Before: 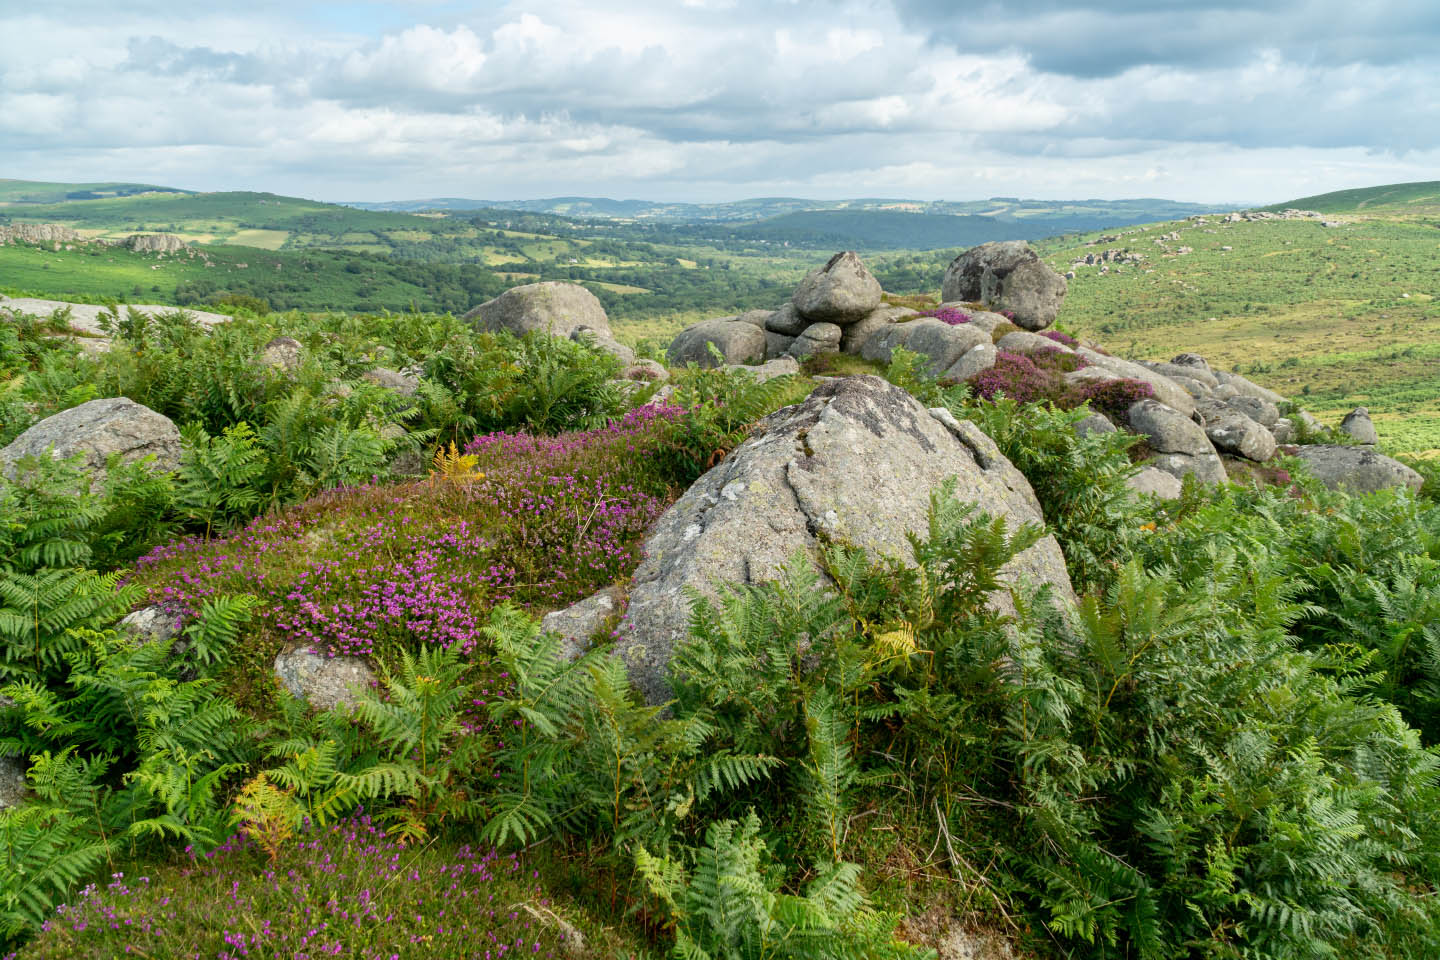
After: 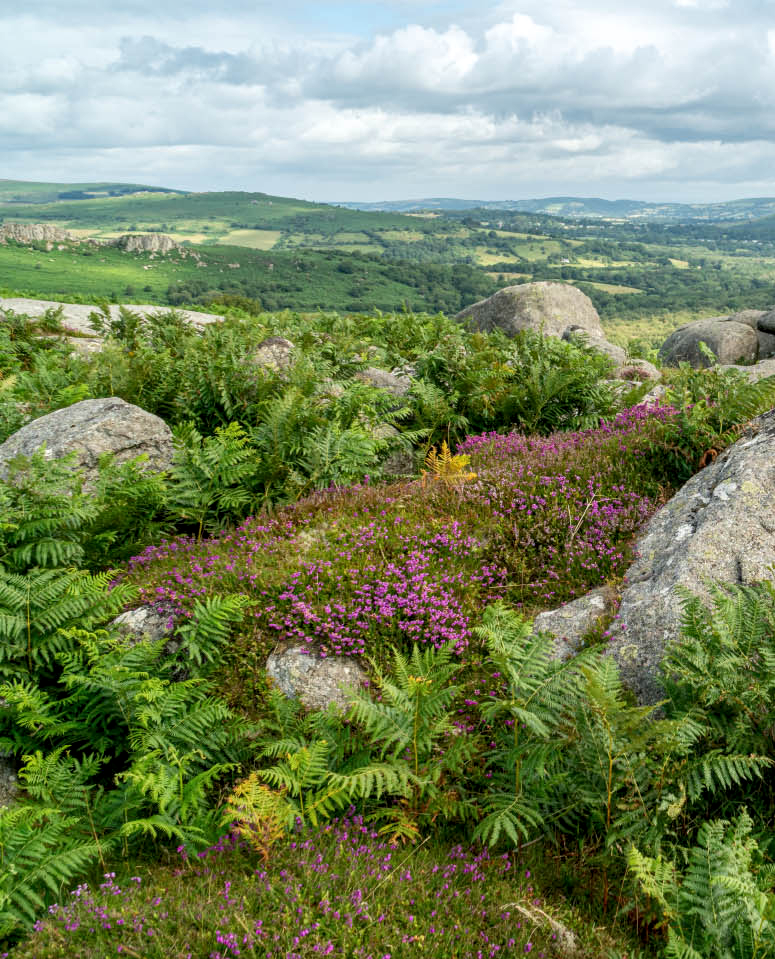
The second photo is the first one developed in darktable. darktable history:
crop: left 0.587%, right 45.588%, bottom 0.086%
local contrast: on, module defaults
